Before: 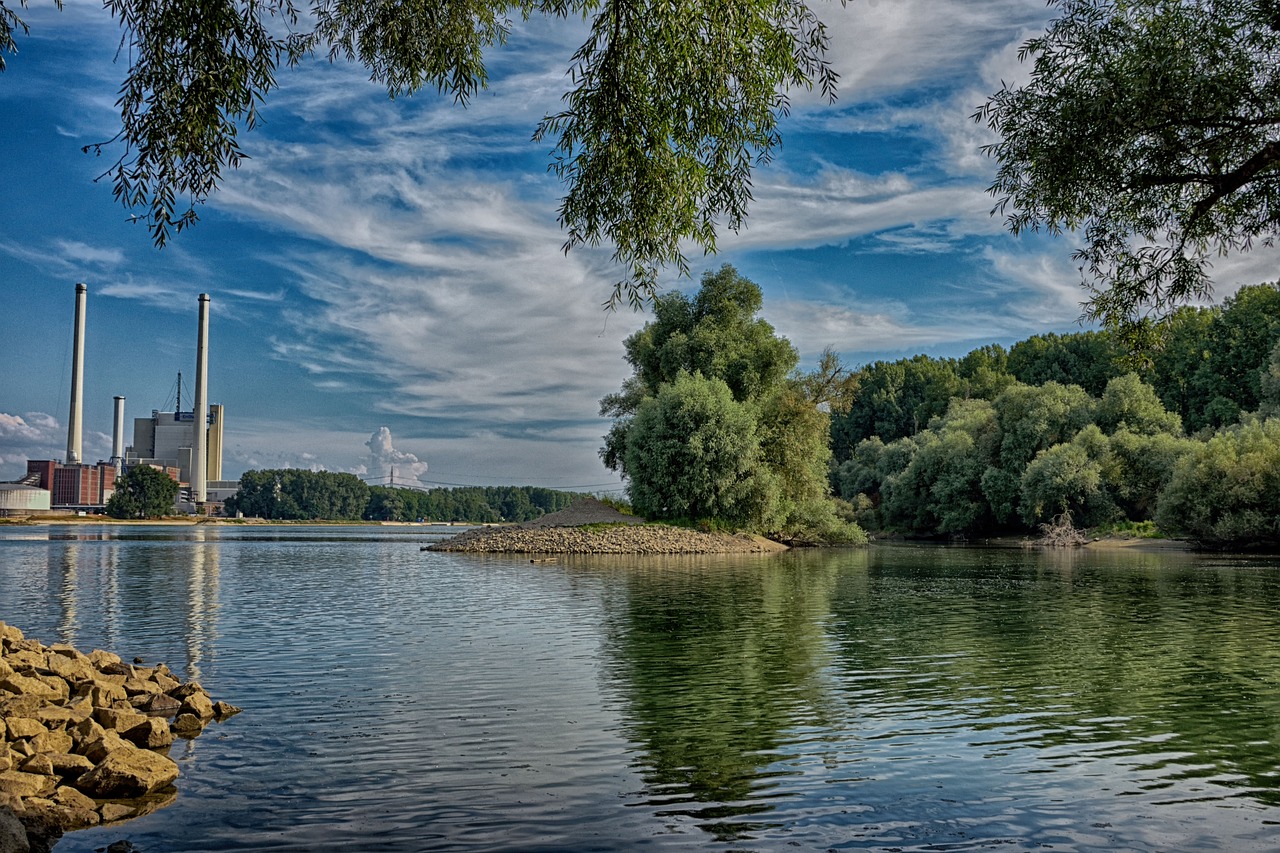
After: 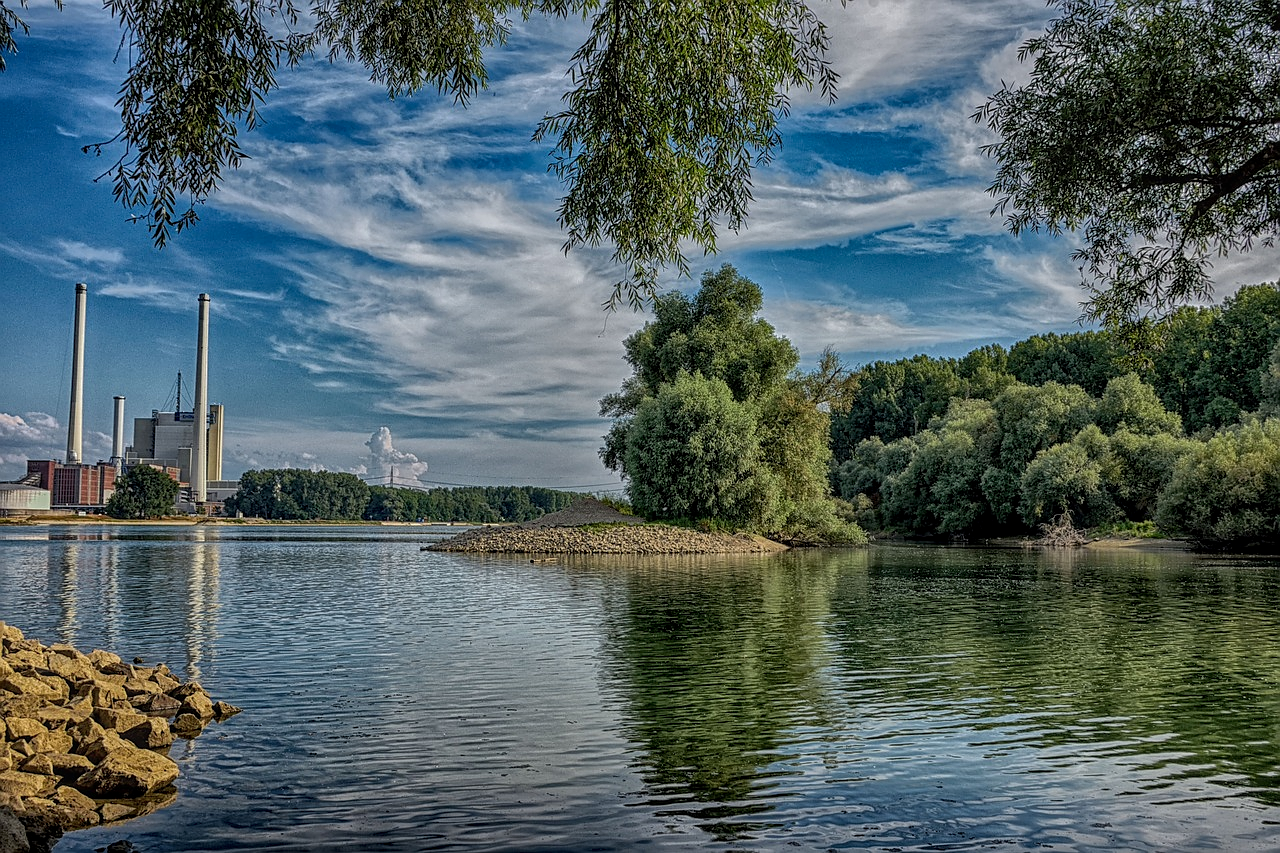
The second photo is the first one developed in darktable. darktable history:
local contrast: highlights 0%, shadows 0%, detail 133%
sharpen: radius 0.969, amount 0.604
